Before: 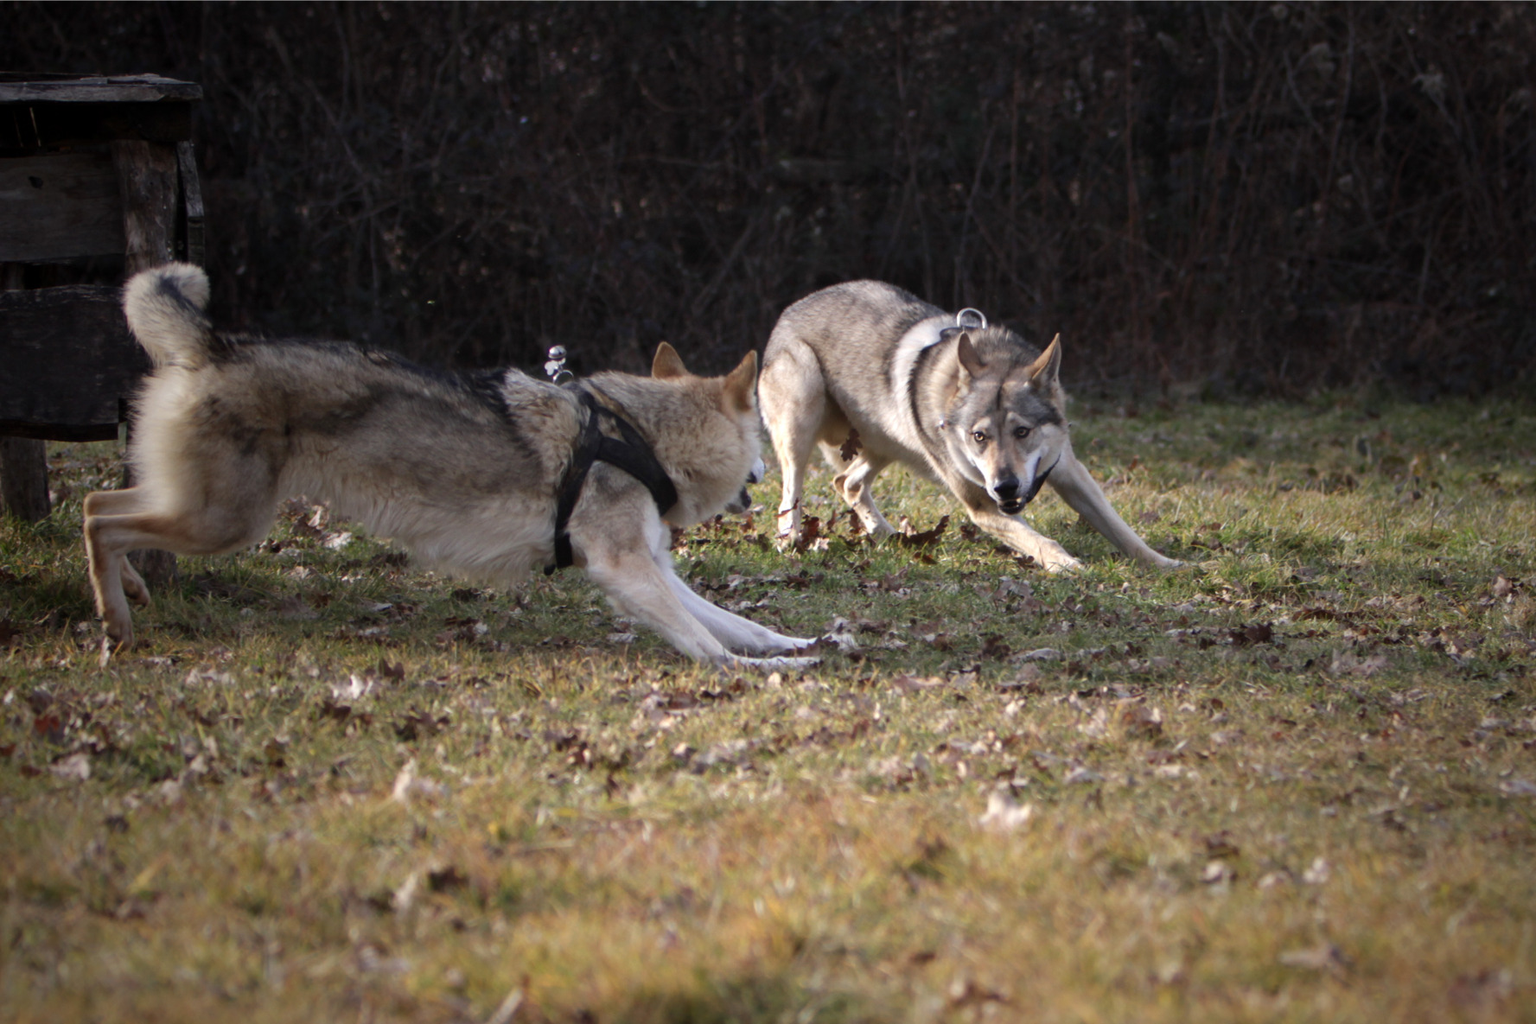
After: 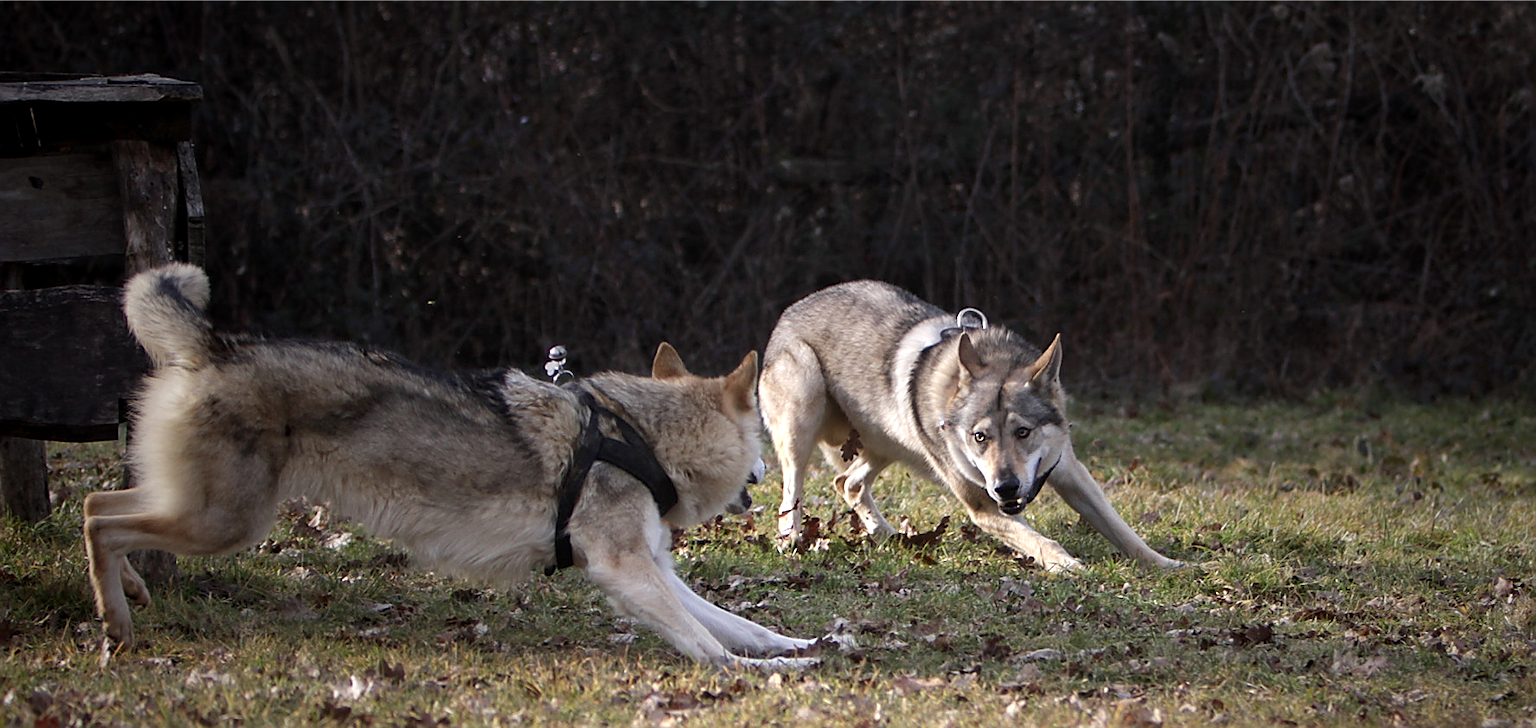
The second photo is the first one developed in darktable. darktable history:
local contrast: highlights 102%, shadows 100%, detail 119%, midtone range 0.2
crop: right 0%, bottom 28.905%
sharpen: radius 1.367, amount 1.253, threshold 0.601
